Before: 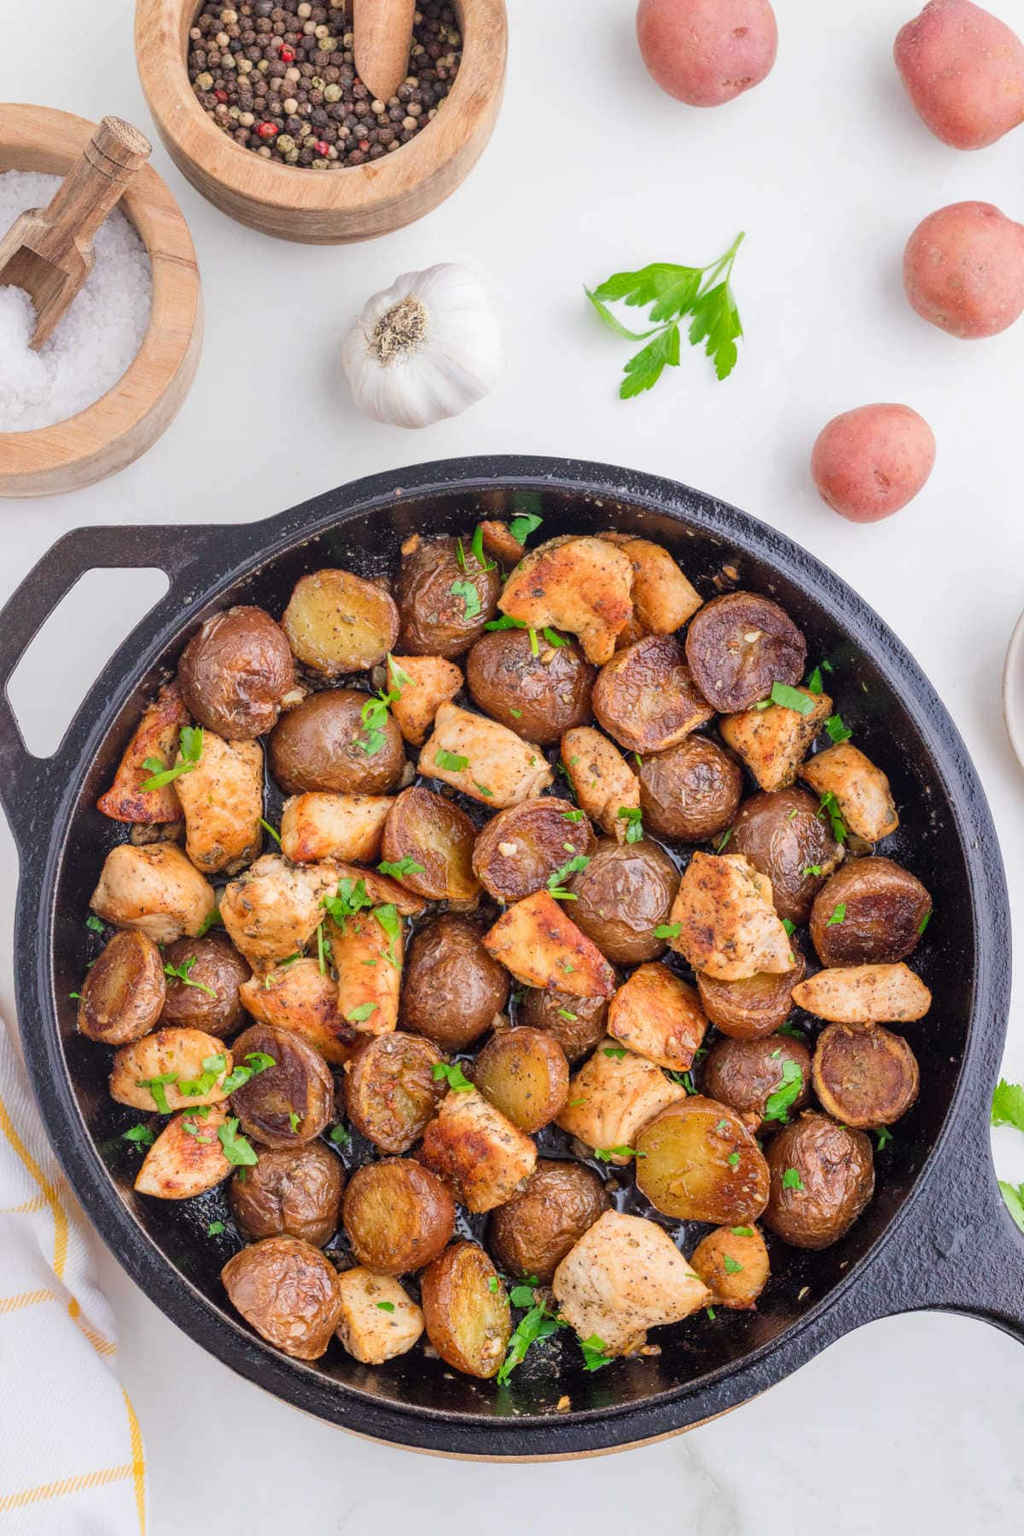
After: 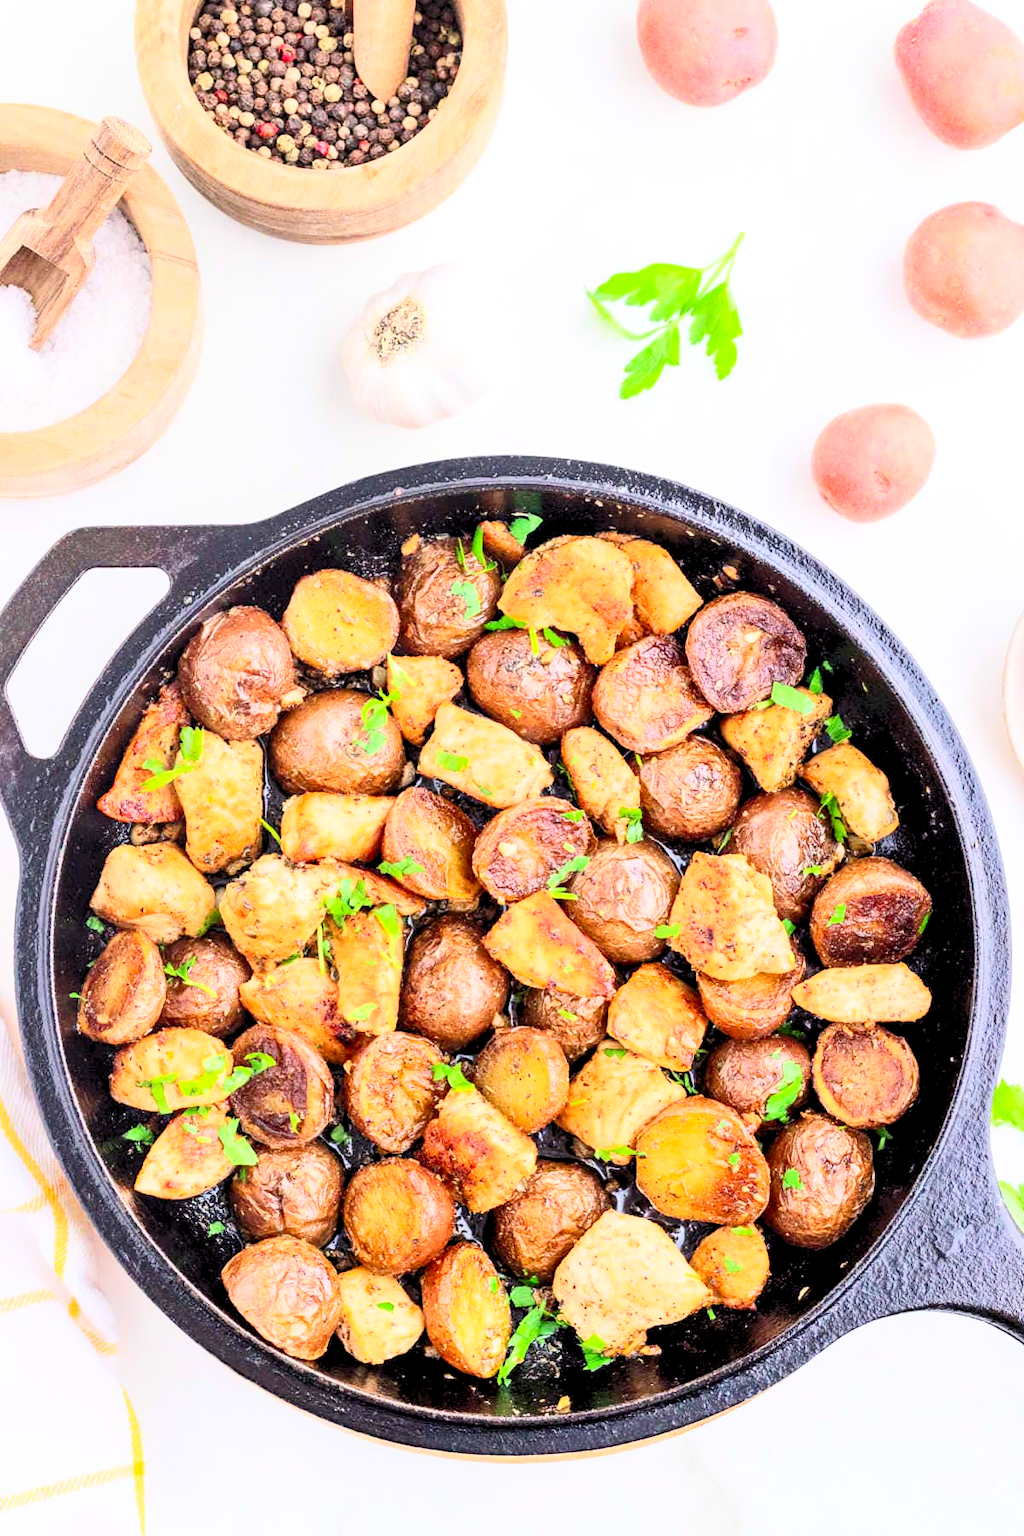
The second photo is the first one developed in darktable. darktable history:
contrast brightness saturation: contrast 0.4, brightness 0.1, saturation 0.21
rgb levels: preserve colors sum RGB, levels [[0.038, 0.433, 0.934], [0, 0.5, 1], [0, 0.5, 1]]
exposure: exposure 0.6 EV, compensate highlight preservation false
